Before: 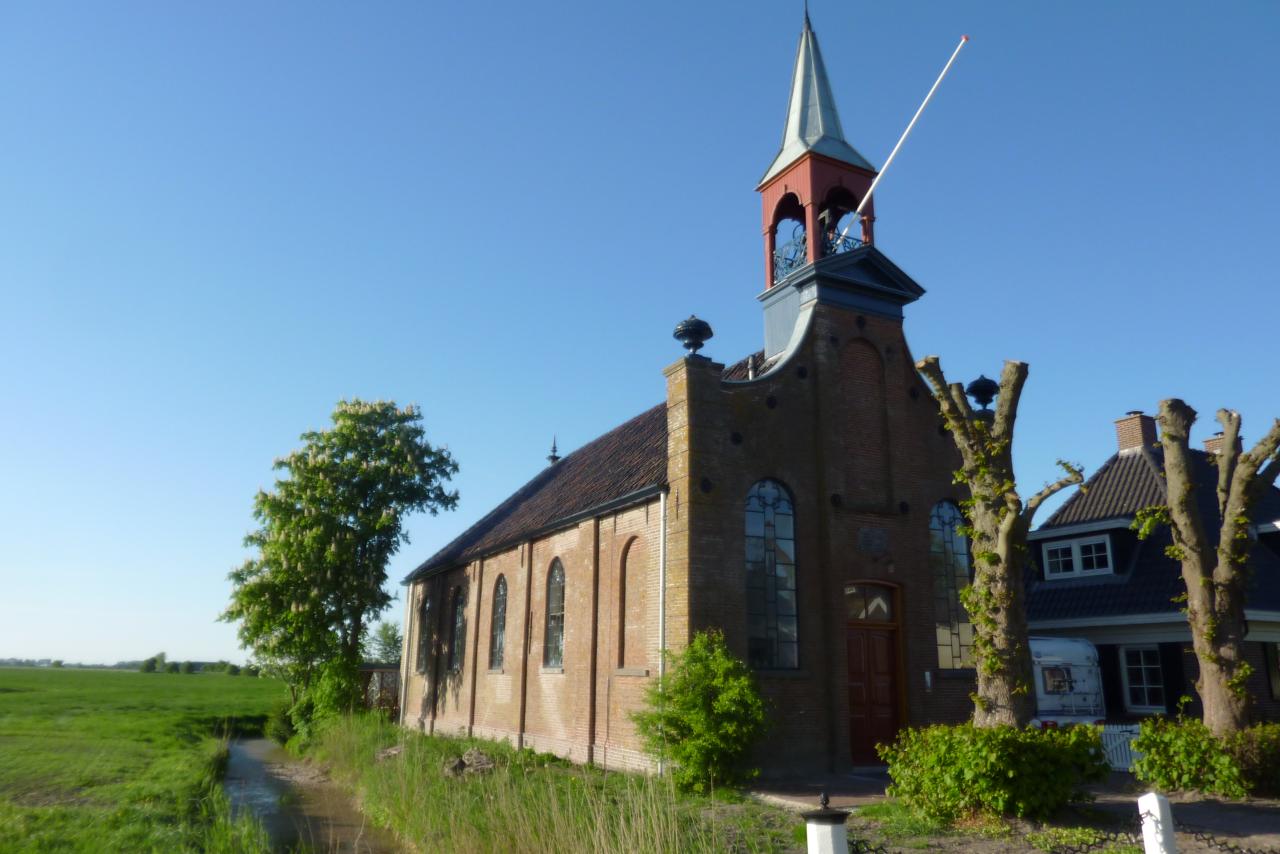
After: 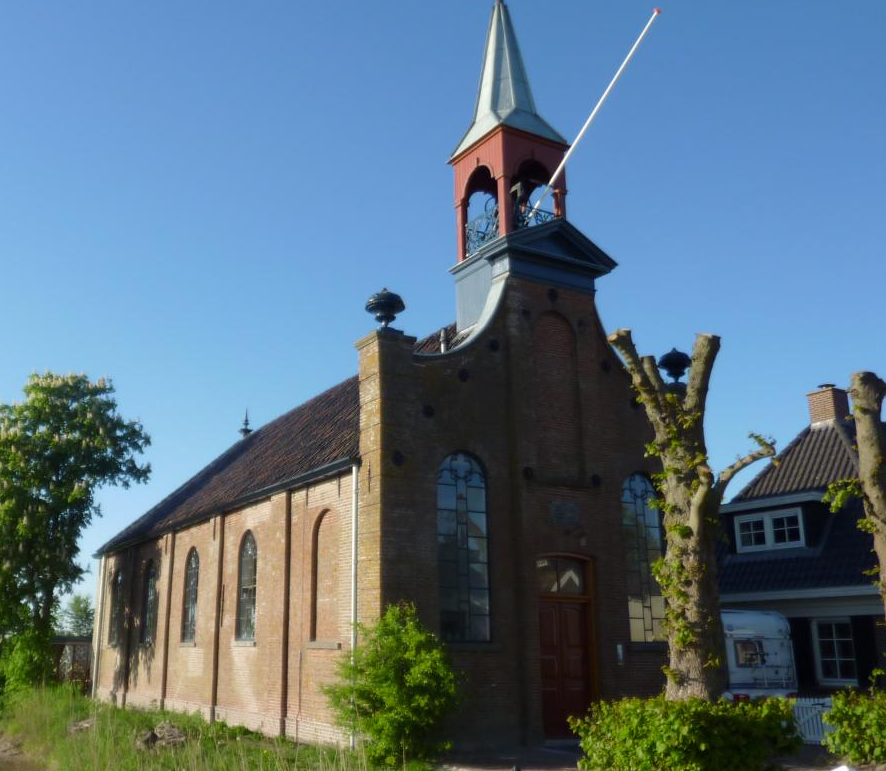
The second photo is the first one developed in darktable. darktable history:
crop and rotate: left 24.13%, top 3.212%, right 6.583%, bottom 6.505%
